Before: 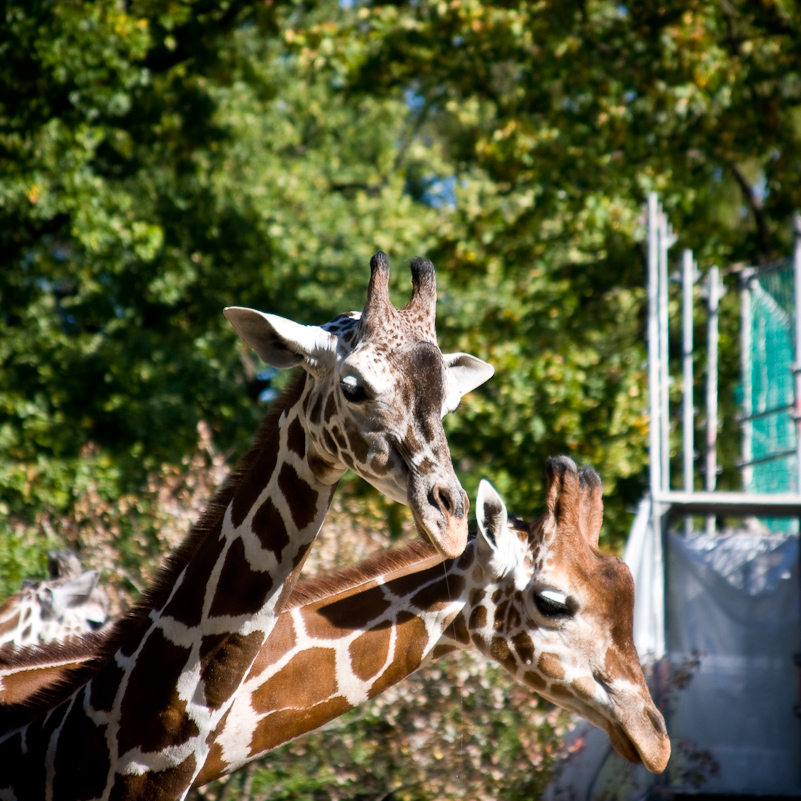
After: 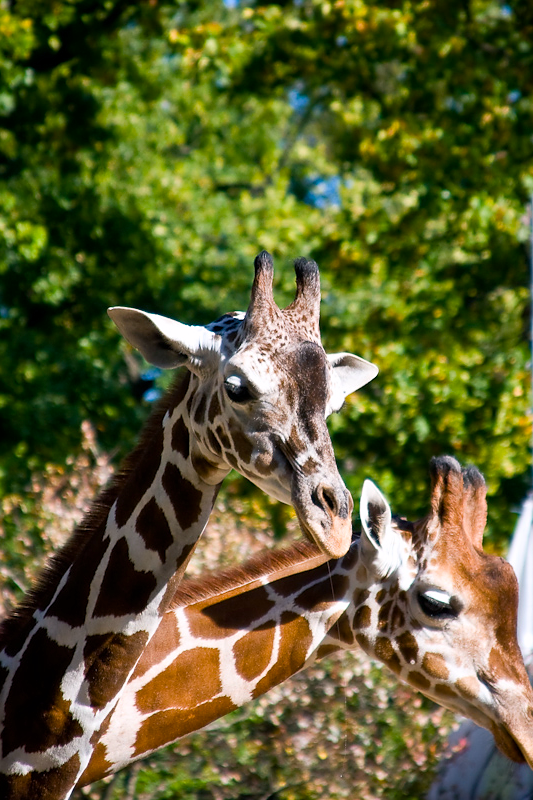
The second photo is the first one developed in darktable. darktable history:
sharpen: radius 0.99, threshold 0.878
crop and rotate: left 14.486%, right 18.878%
color balance rgb: power › chroma 0.978%, power › hue 253.81°, perceptual saturation grading › global saturation 35.413%
